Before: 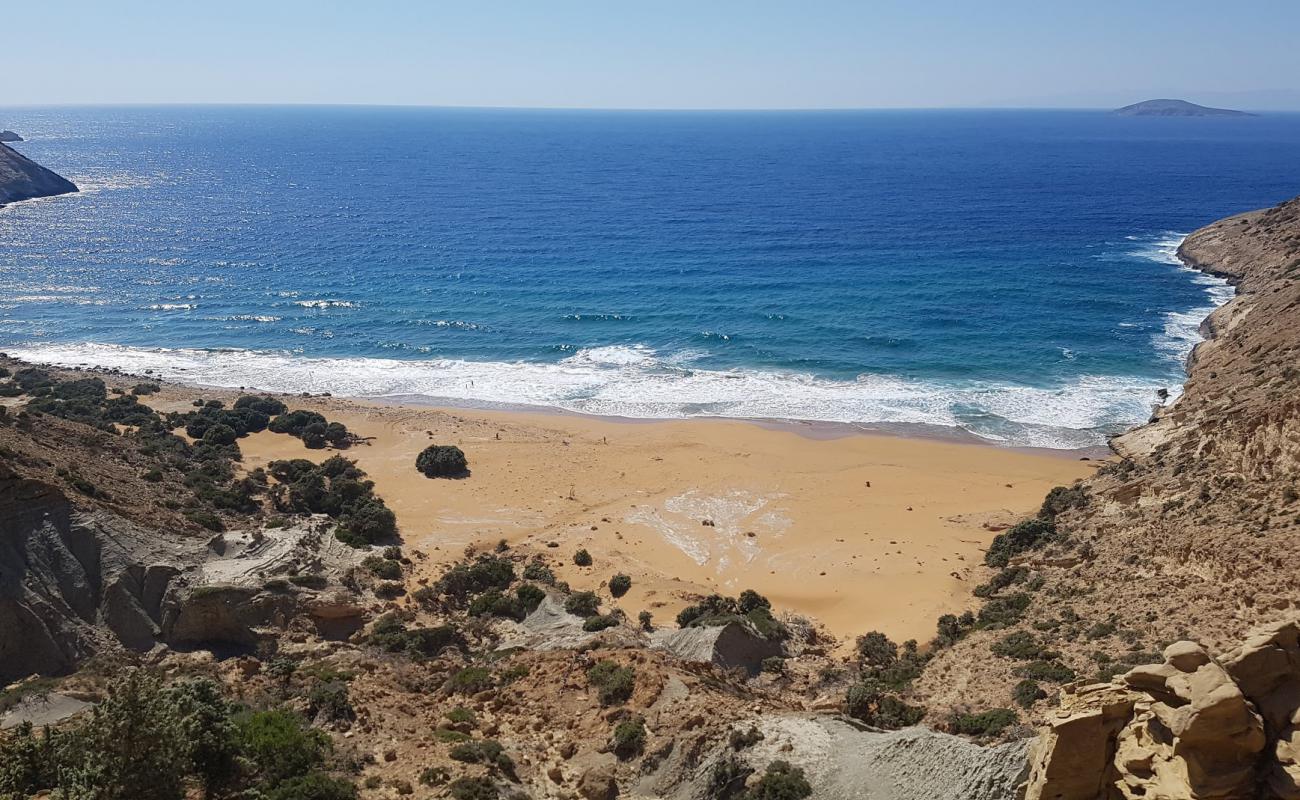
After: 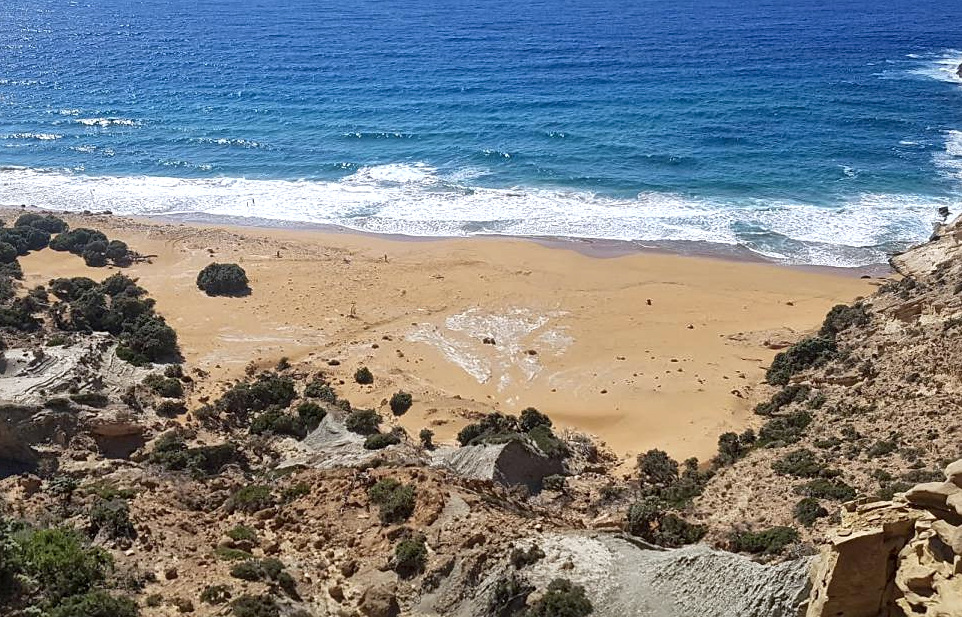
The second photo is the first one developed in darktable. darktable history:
local contrast: mode bilateral grid, contrast 20, coarseness 20, detail 150%, midtone range 0.2
bloom: size 13.65%, threshold 98.39%, strength 4.82%
white balance: red 0.98, blue 1.034
exposure: exposure 0.217 EV, compensate highlight preservation false
shadows and highlights: low approximation 0.01, soften with gaussian
sharpen: amount 0.2
crop: left 16.871%, top 22.857%, right 9.116%
